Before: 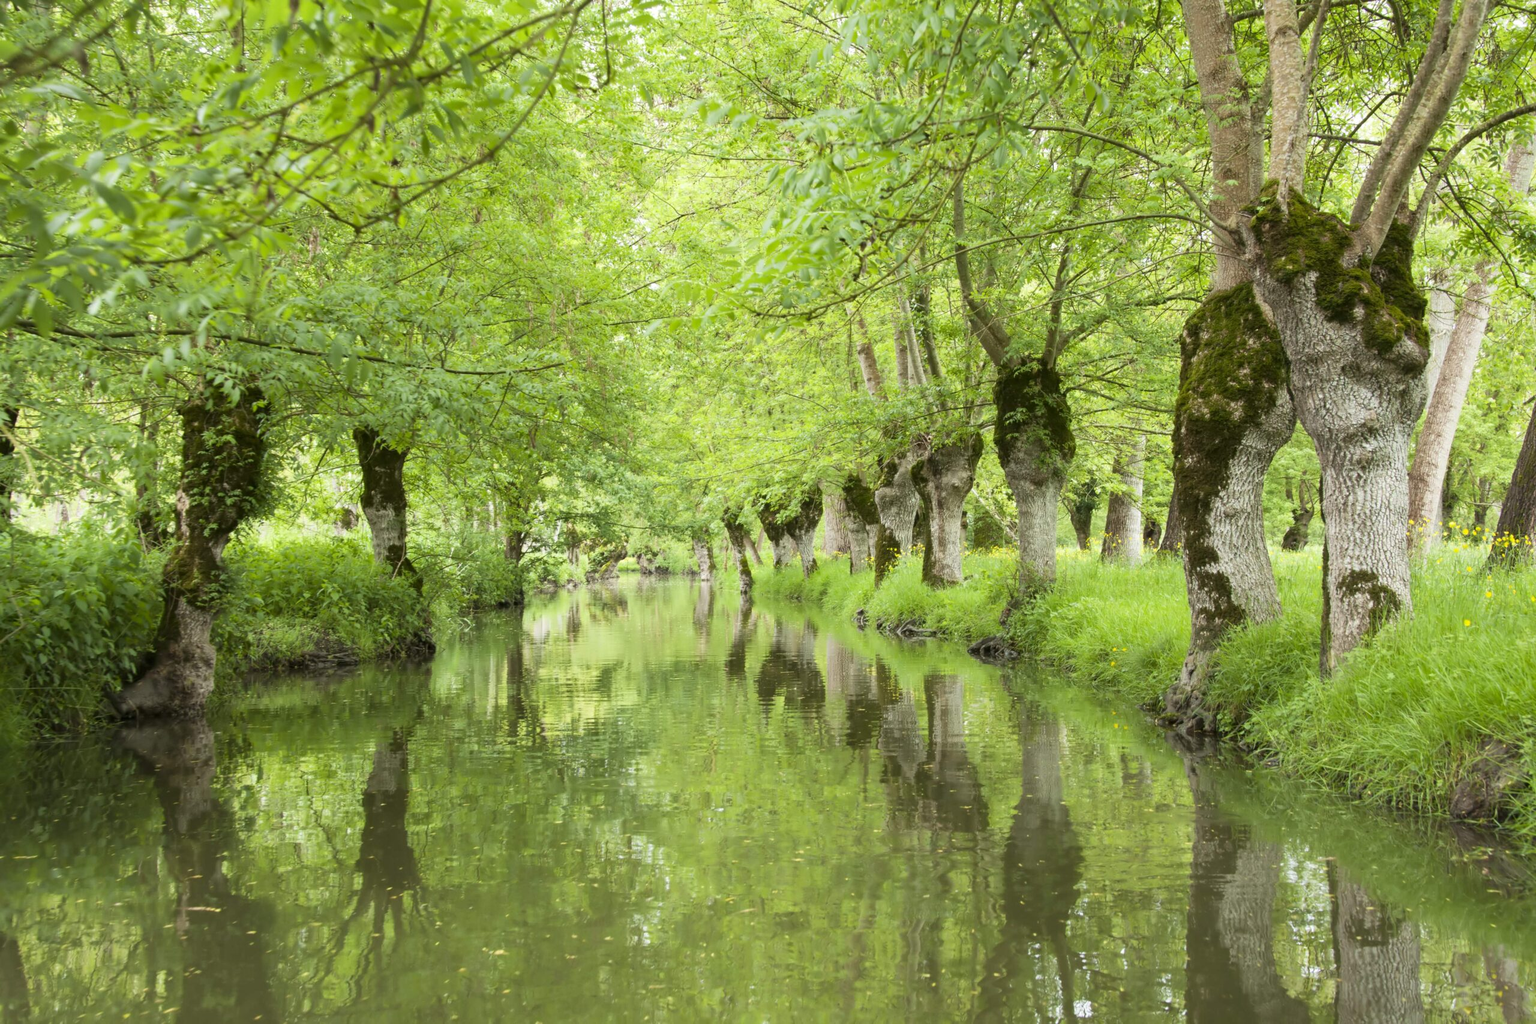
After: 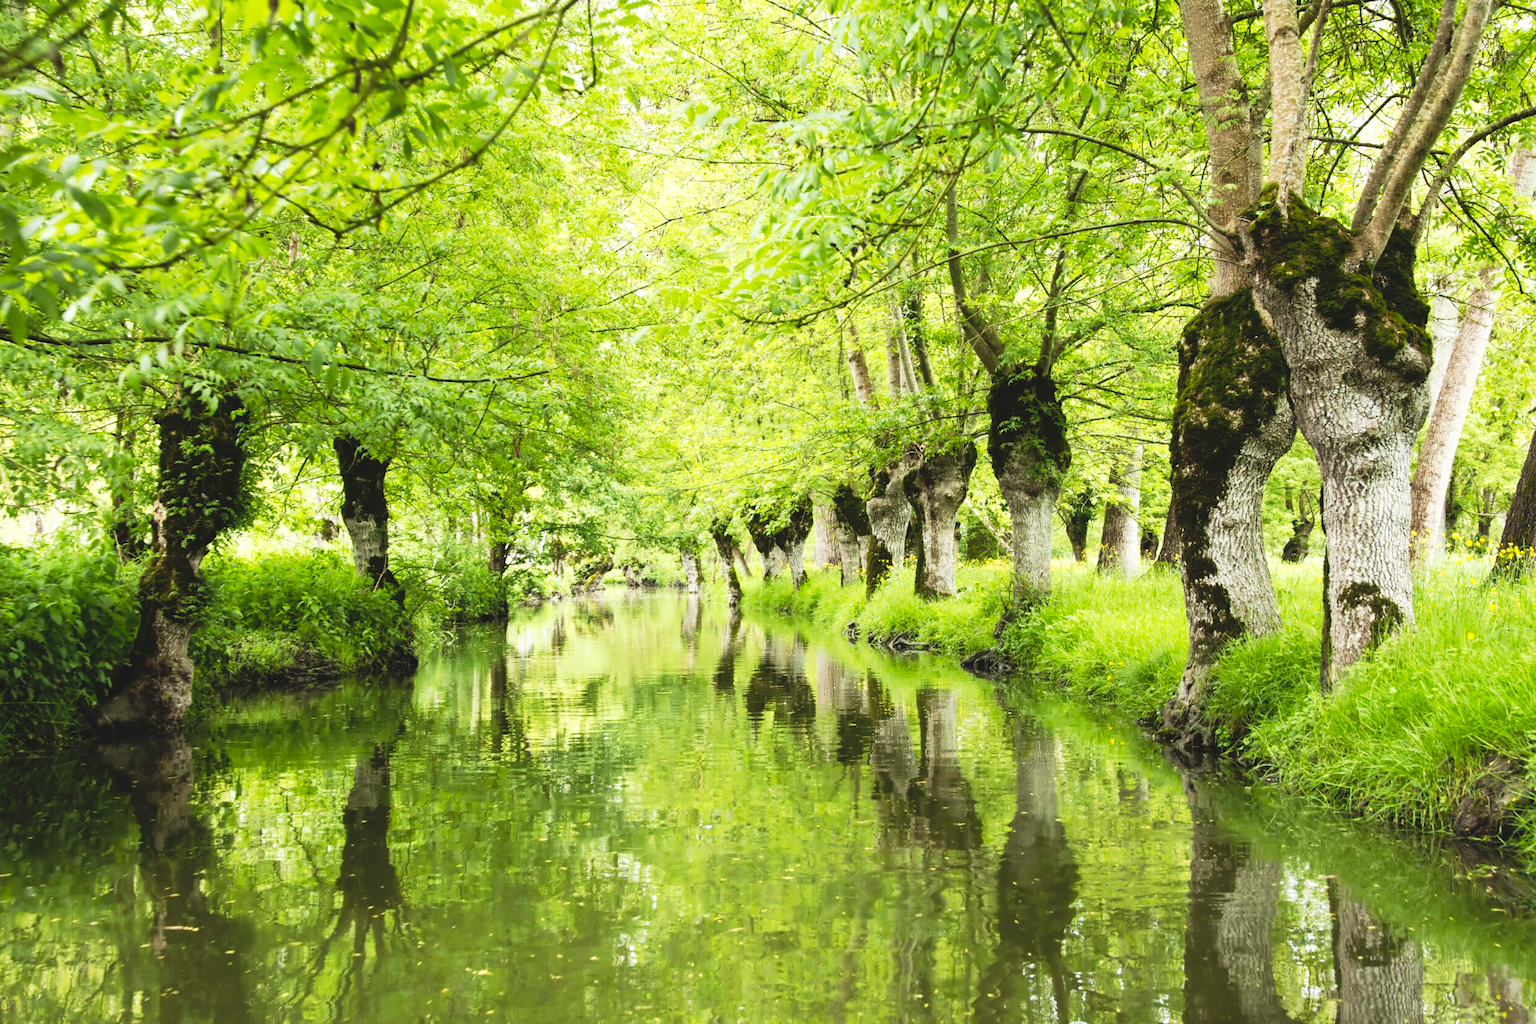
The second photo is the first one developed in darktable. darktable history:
crop: left 1.743%, right 0.268%, bottom 2.011%
contrast brightness saturation: saturation -0.05
tone curve: curves: ch0 [(0, 0) (0.003, 0.082) (0.011, 0.082) (0.025, 0.088) (0.044, 0.088) (0.069, 0.093) (0.1, 0.101) (0.136, 0.109) (0.177, 0.129) (0.224, 0.155) (0.277, 0.214) (0.335, 0.289) (0.399, 0.378) (0.468, 0.476) (0.543, 0.589) (0.623, 0.713) (0.709, 0.826) (0.801, 0.908) (0.898, 0.98) (1, 1)], preserve colors none
